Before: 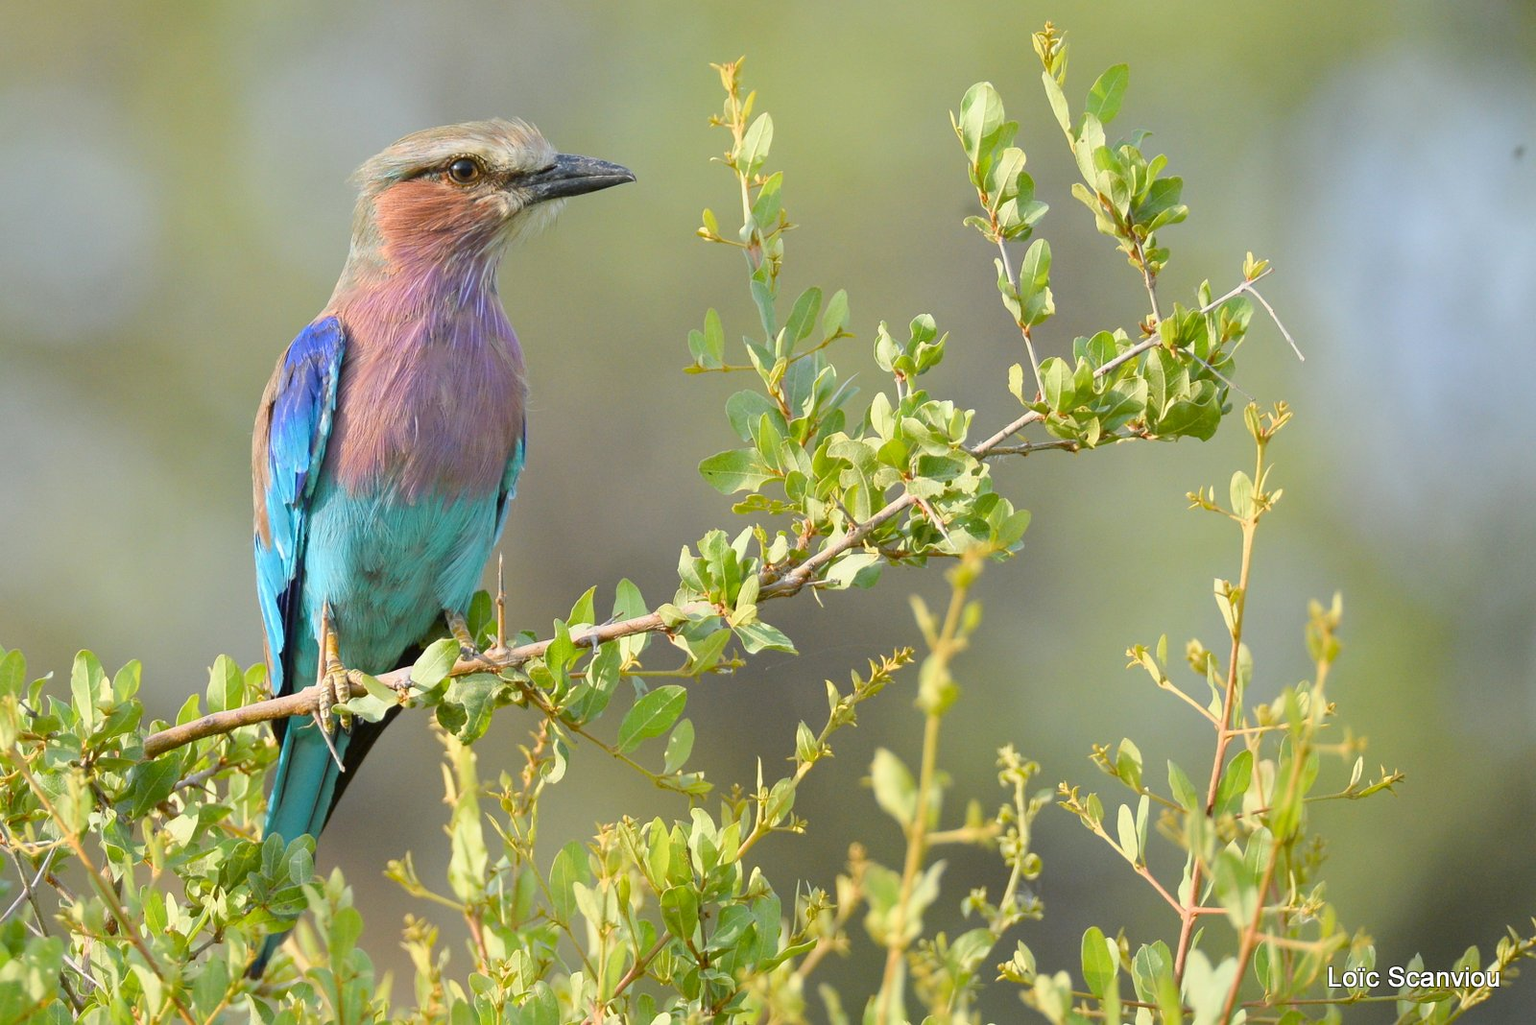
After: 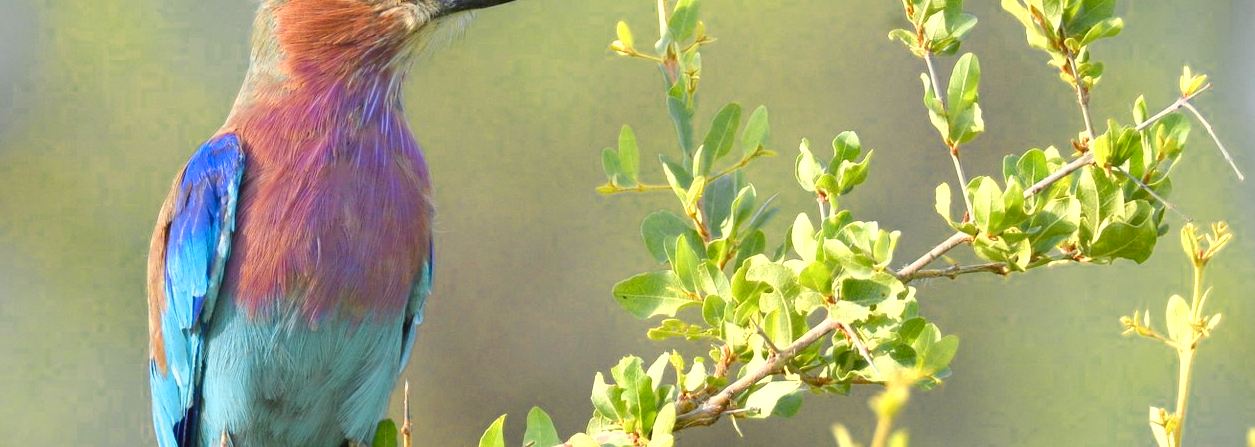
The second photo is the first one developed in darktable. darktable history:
crop: left 7.231%, top 18.415%, right 14.27%, bottom 39.658%
color zones: curves: ch0 [(0.004, 0.305) (0.261, 0.623) (0.389, 0.399) (0.708, 0.571) (0.947, 0.34)]; ch1 [(0.025, 0.645) (0.229, 0.584) (0.326, 0.551) (0.484, 0.262) (0.757, 0.643)]
velvia: on, module defaults
